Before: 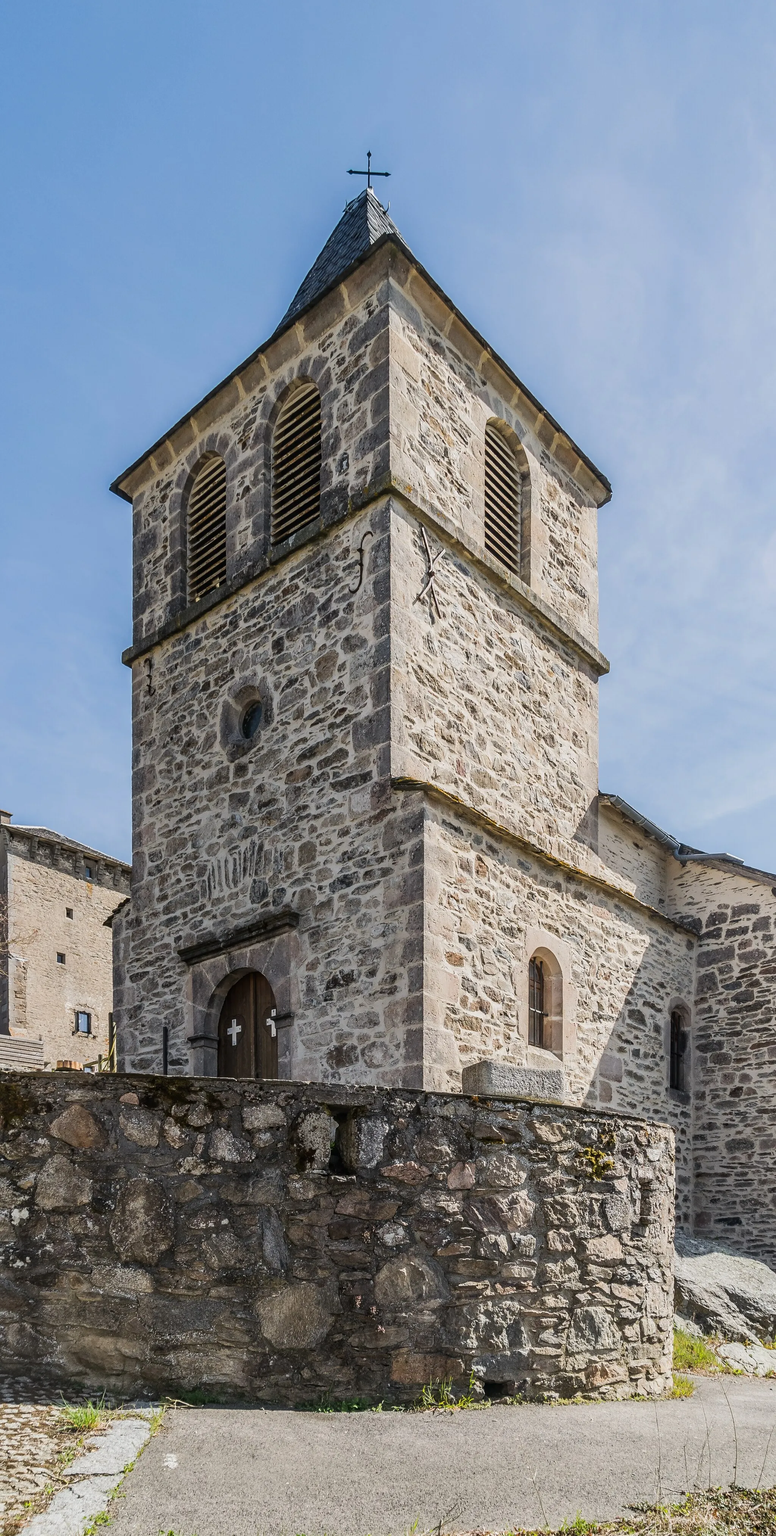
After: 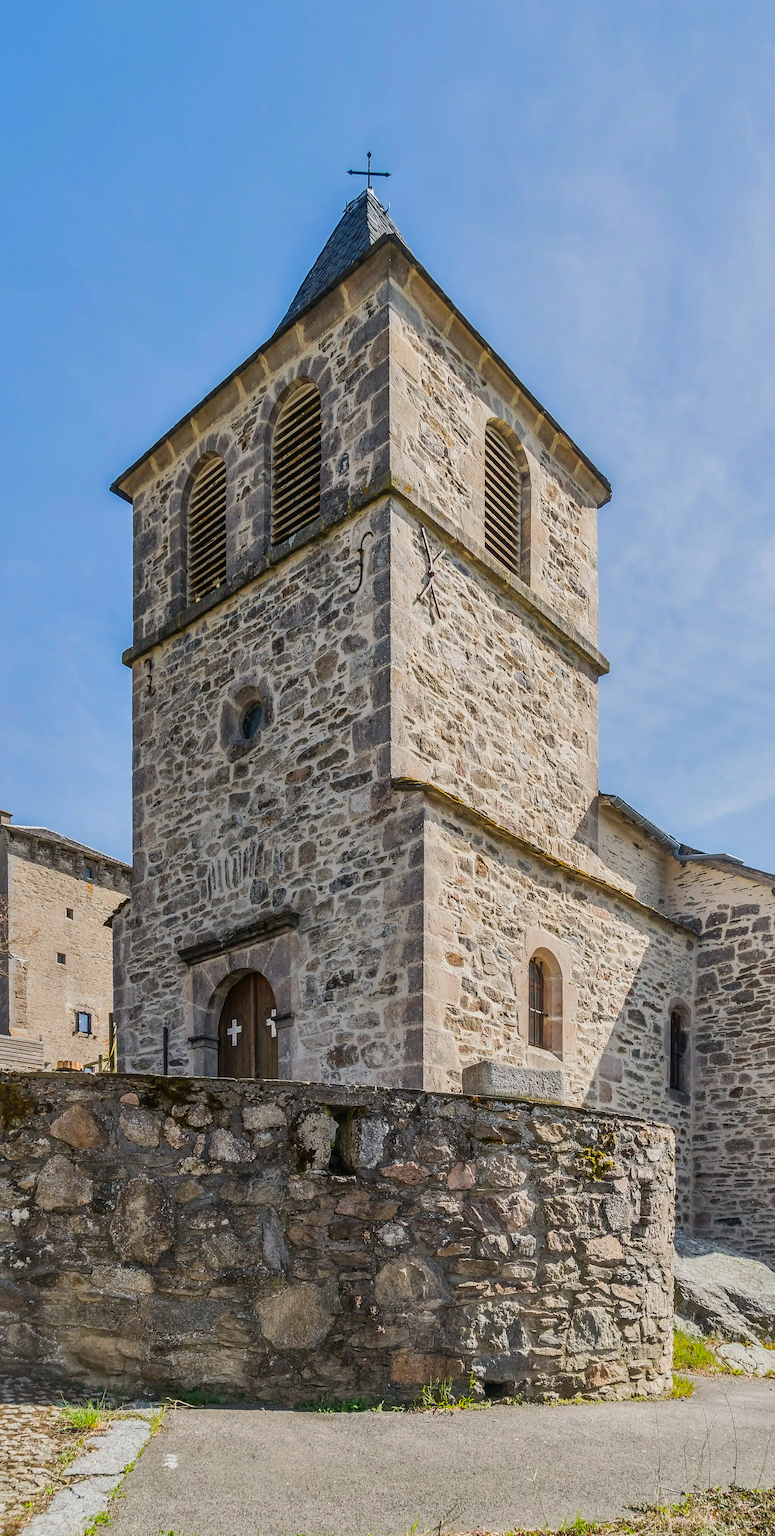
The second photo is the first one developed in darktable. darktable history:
shadows and highlights: on, module defaults
contrast brightness saturation: contrast 0.092, saturation 0.28
